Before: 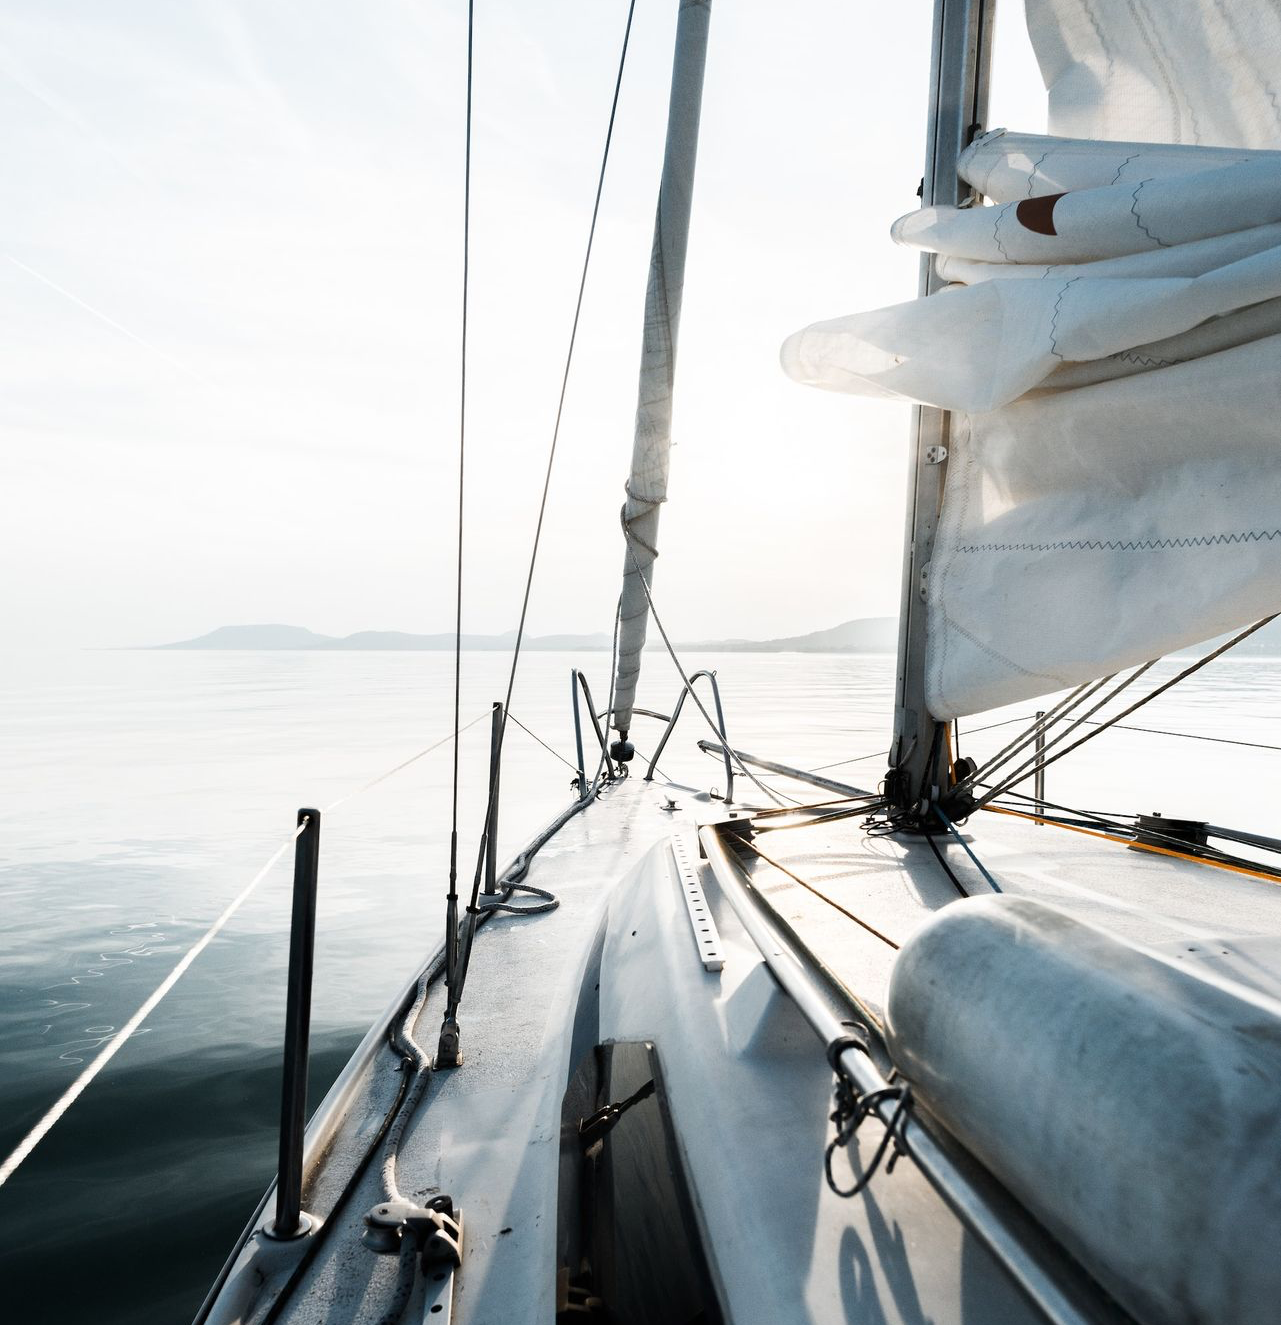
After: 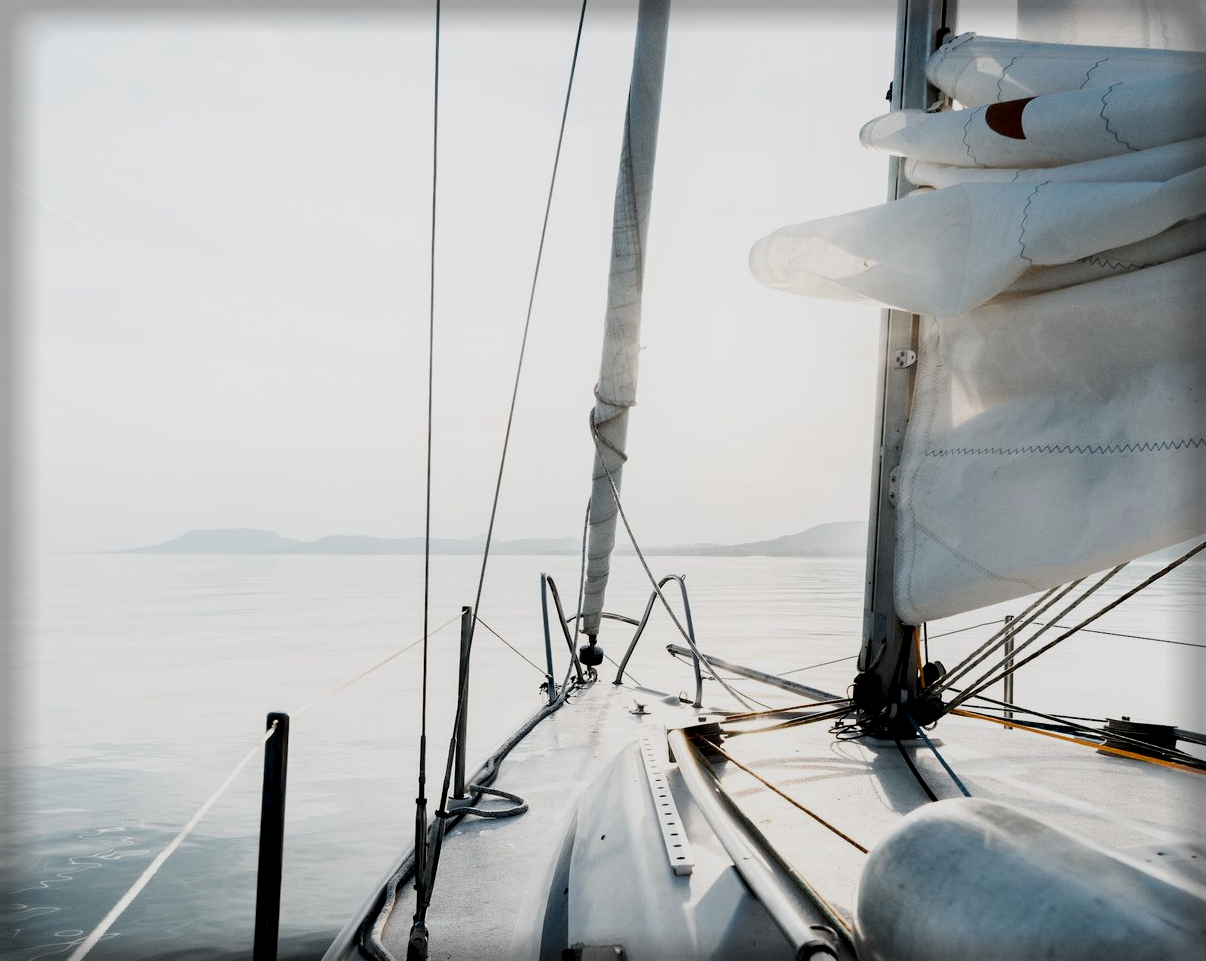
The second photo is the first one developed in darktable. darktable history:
exposure: black level correction 0.011, exposure -0.477 EV, compensate highlight preservation false
crop: left 2.446%, top 7.258%, right 3.39%, bottom 20.2%
shadows and highlights: radius 90.48, shadows -13.66, white point adjustment 0.204, highlights 32.71, compress 48.62%, soften with gaussian
vignetting: fall-off start 92.99%, fall-off radius 5.86%, automatic ratio true, width/height ratio 1.331, shape 0.047, unbound false
